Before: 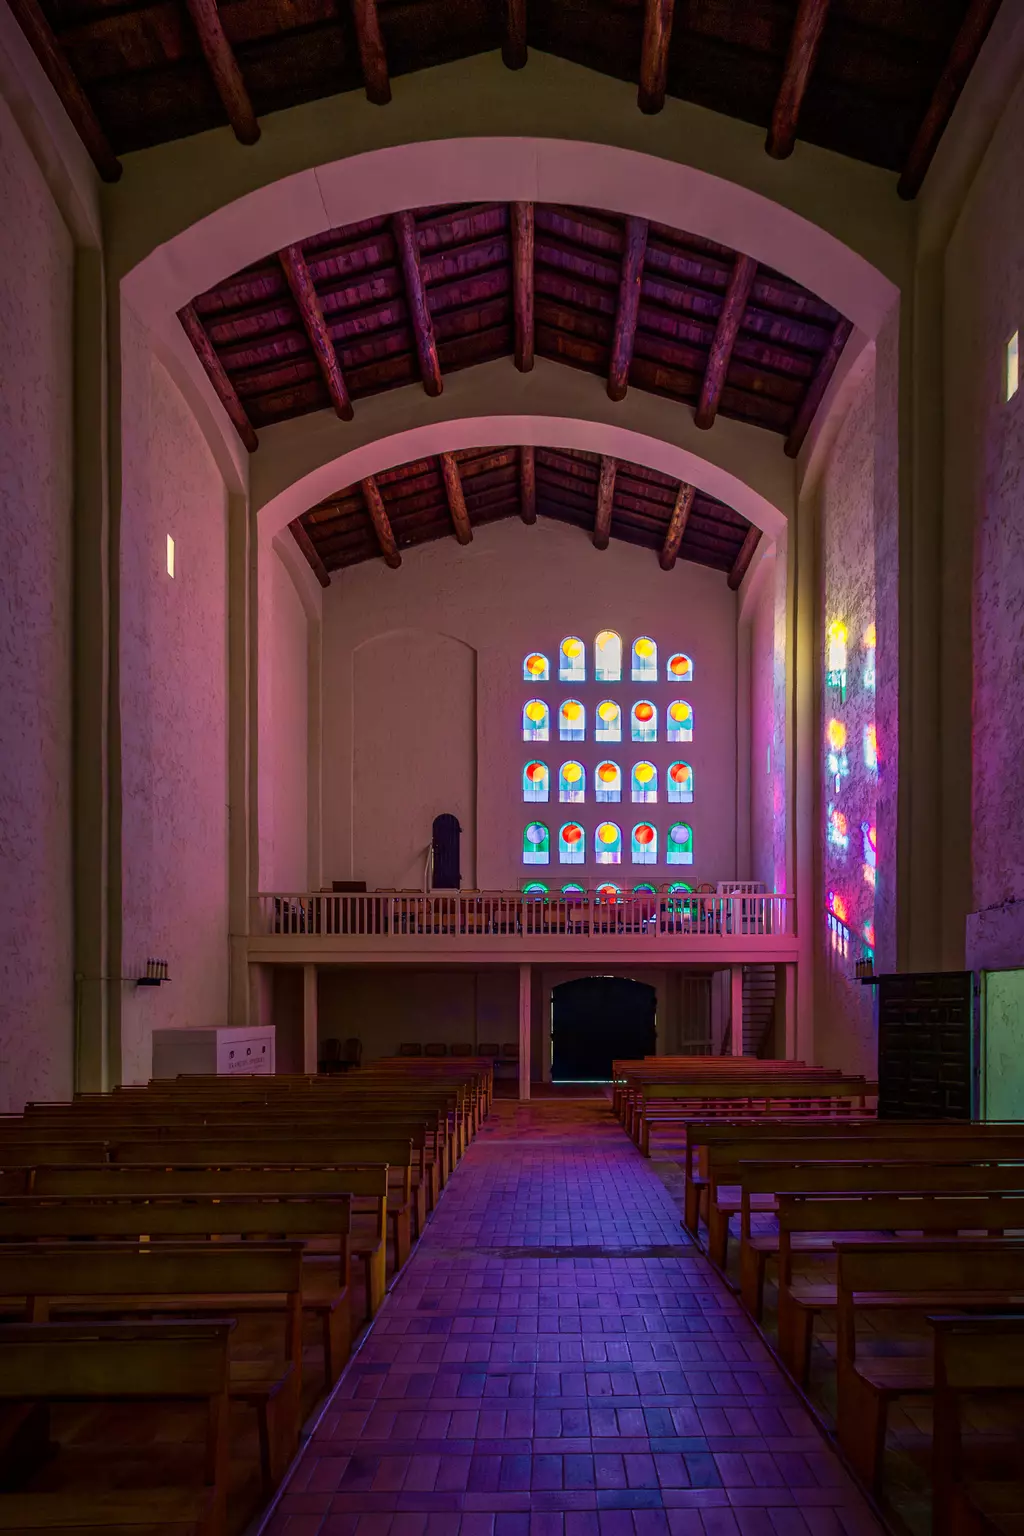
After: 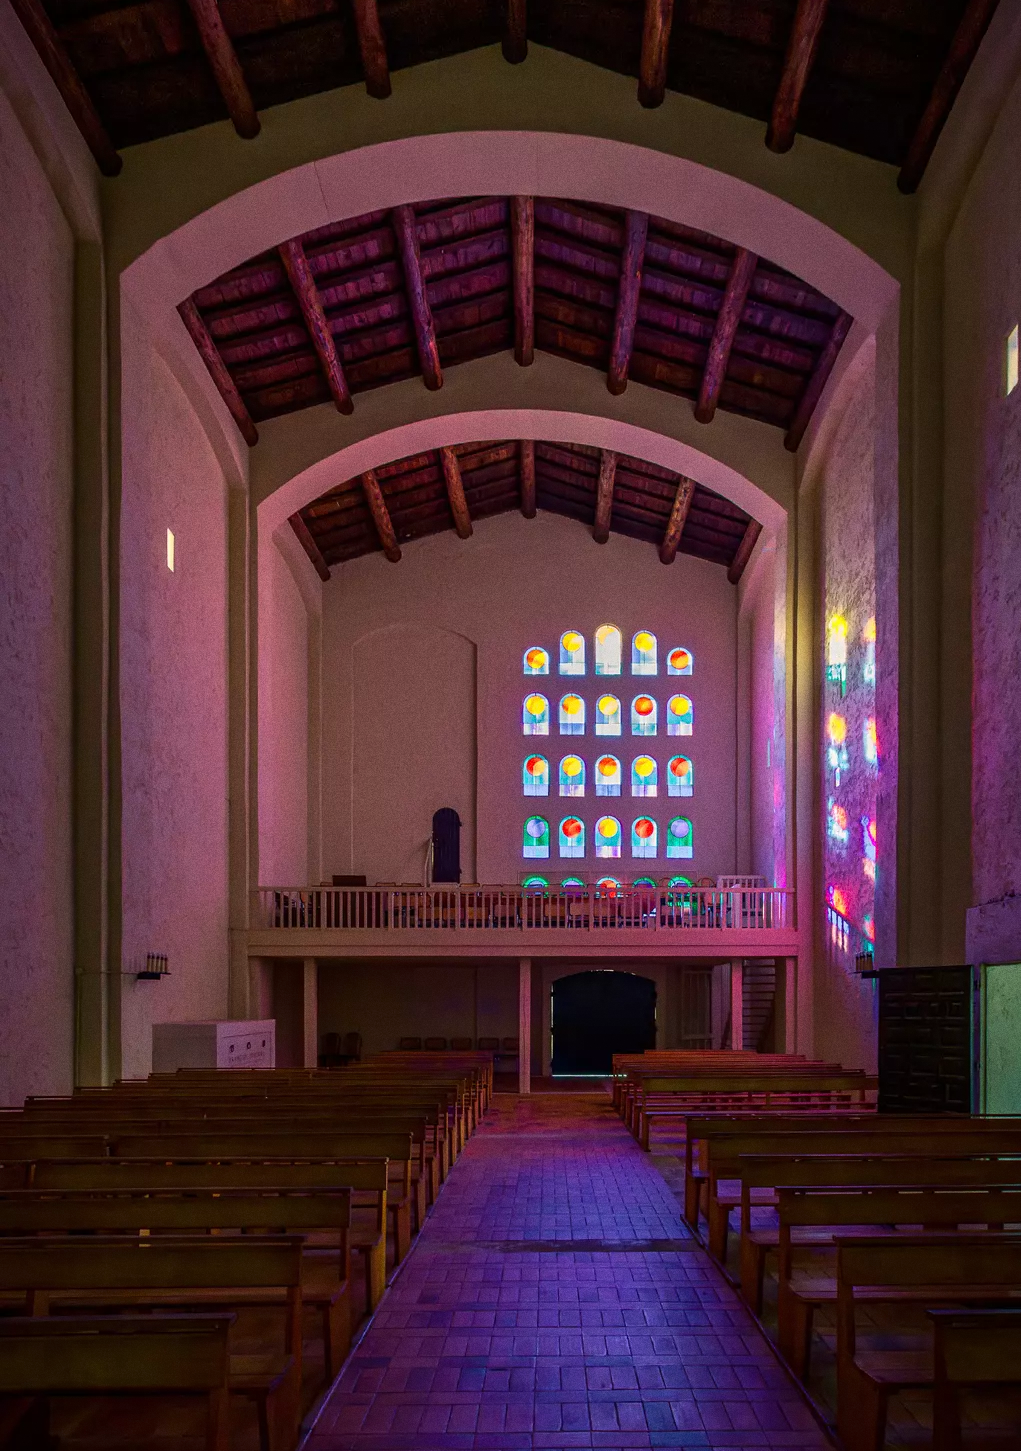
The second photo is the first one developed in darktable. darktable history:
grain: coarseness 0.09 ISO
crop: top 0.448%, right 0.264%, bottom 5.045%
